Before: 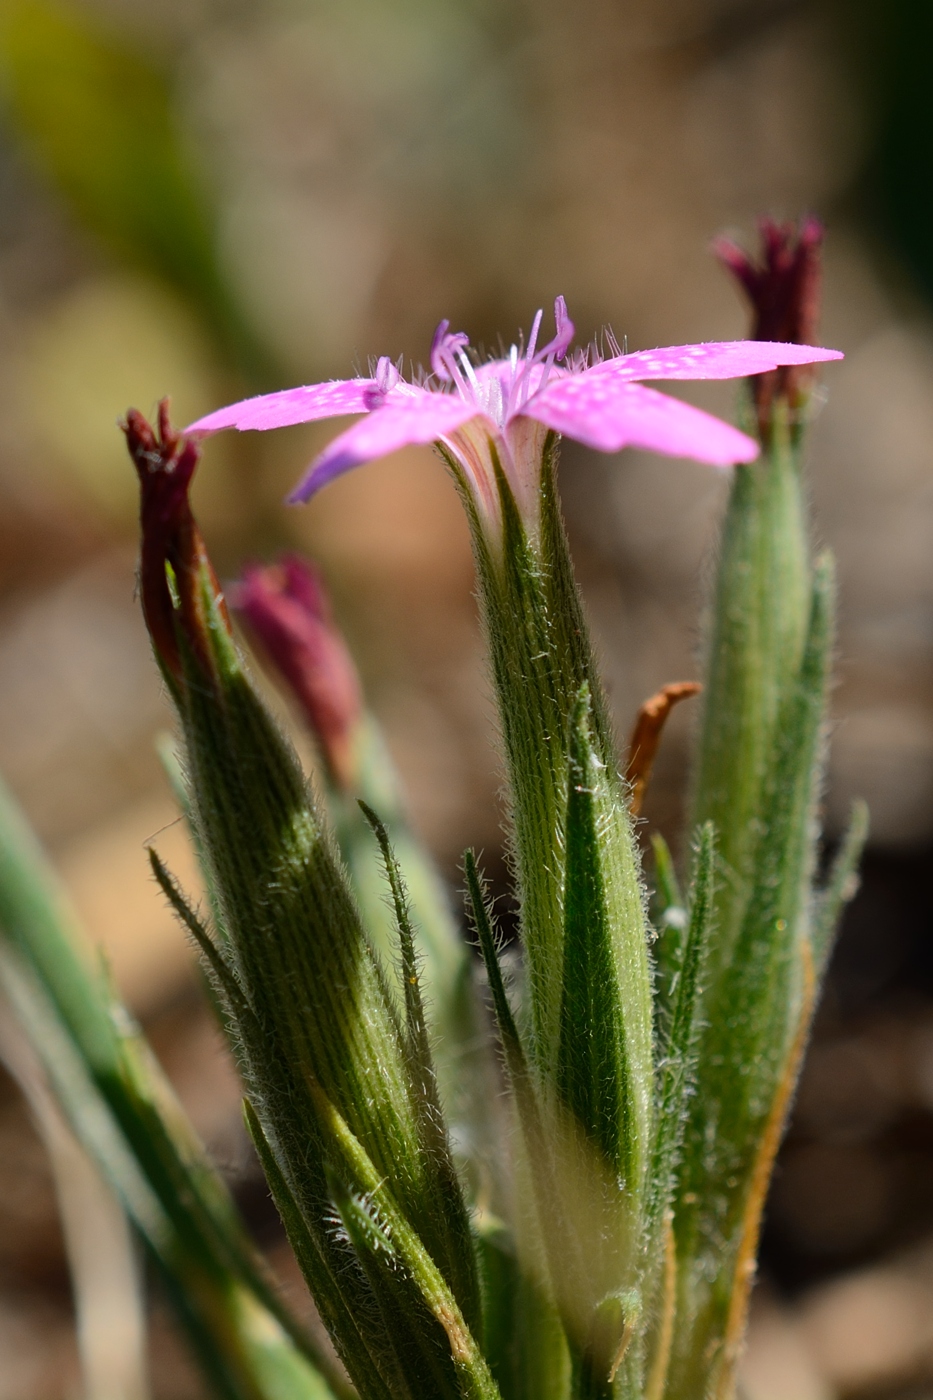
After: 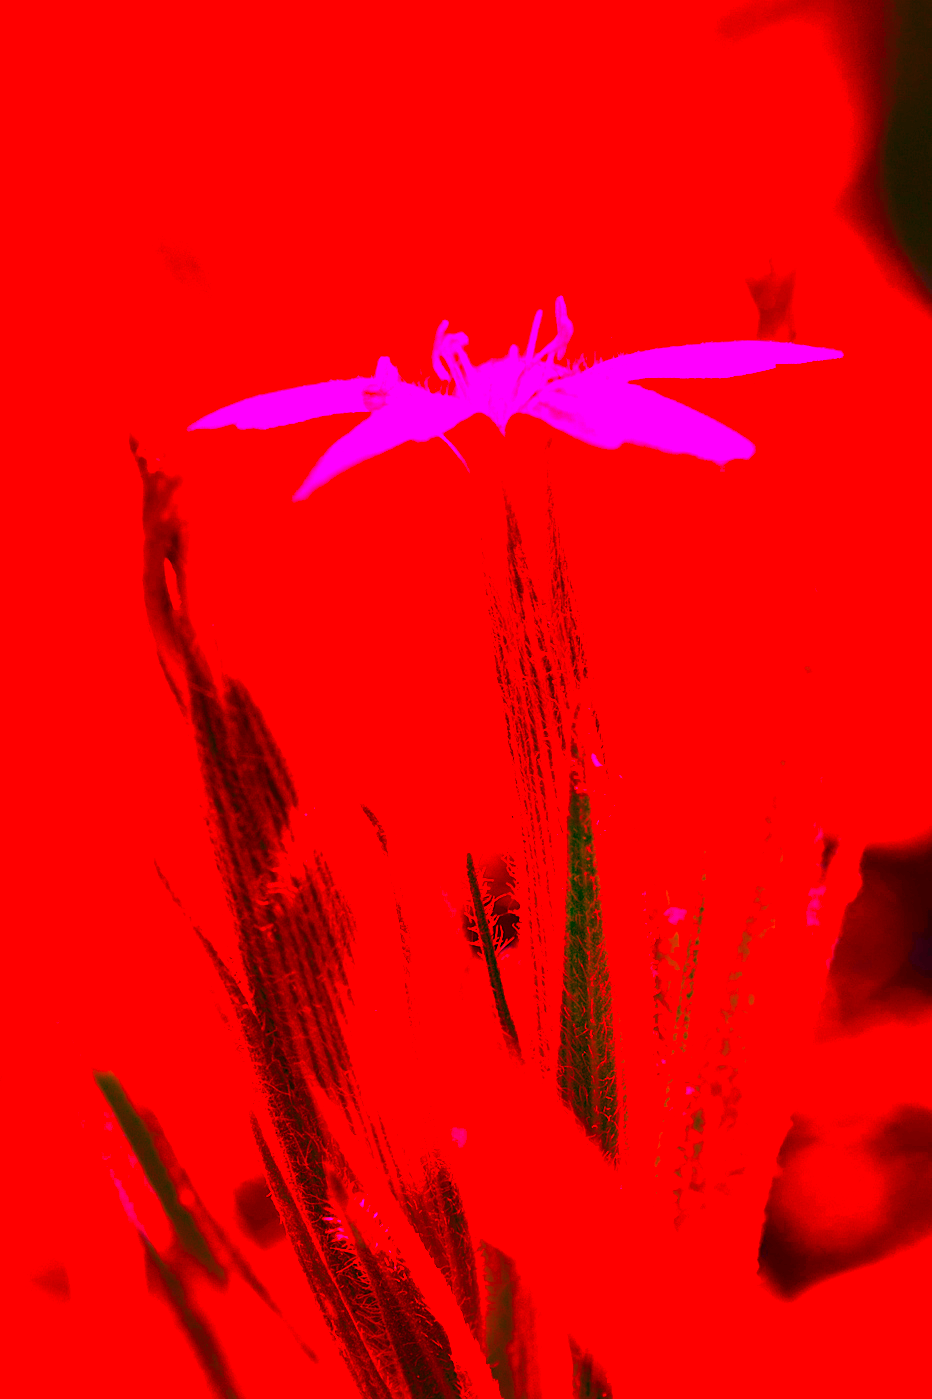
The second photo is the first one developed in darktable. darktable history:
color balance: input saturation 134.34%, contrast -10.04%, contrast fulcrum 19.67%, output saturation 133.51%
white balance: red 4.26, blue 1.802
